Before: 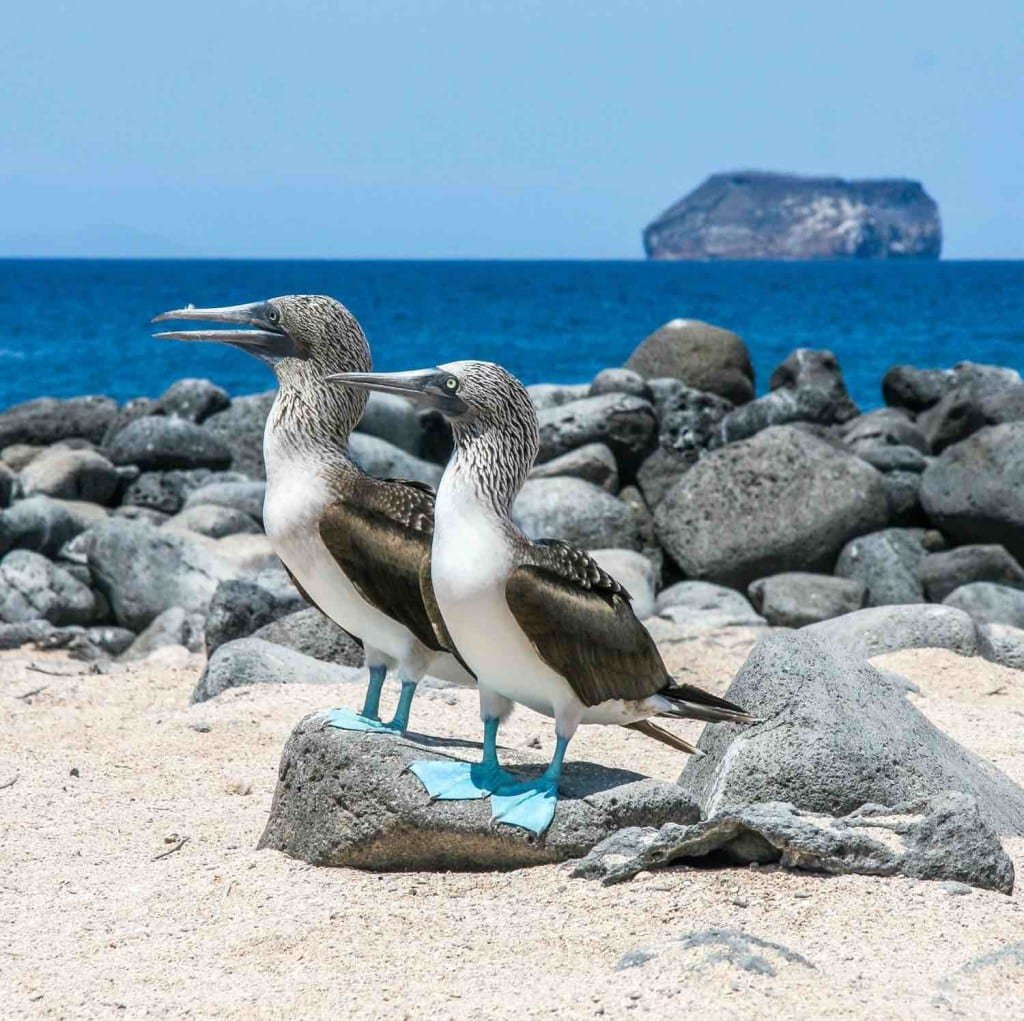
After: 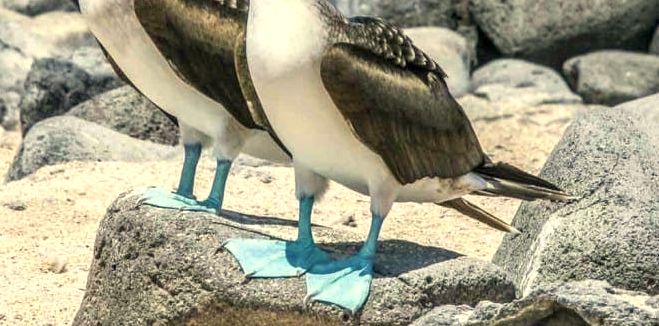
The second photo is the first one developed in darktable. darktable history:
color correction: highlights a* 1.39, highlights b* 17.83
local contrast: on, module defaults
exposure: exposure 0.2 EV, compensate highlight preservation false
crop: left 18.091%, top 51.13%, right 17.525%, bottom 16.85%
